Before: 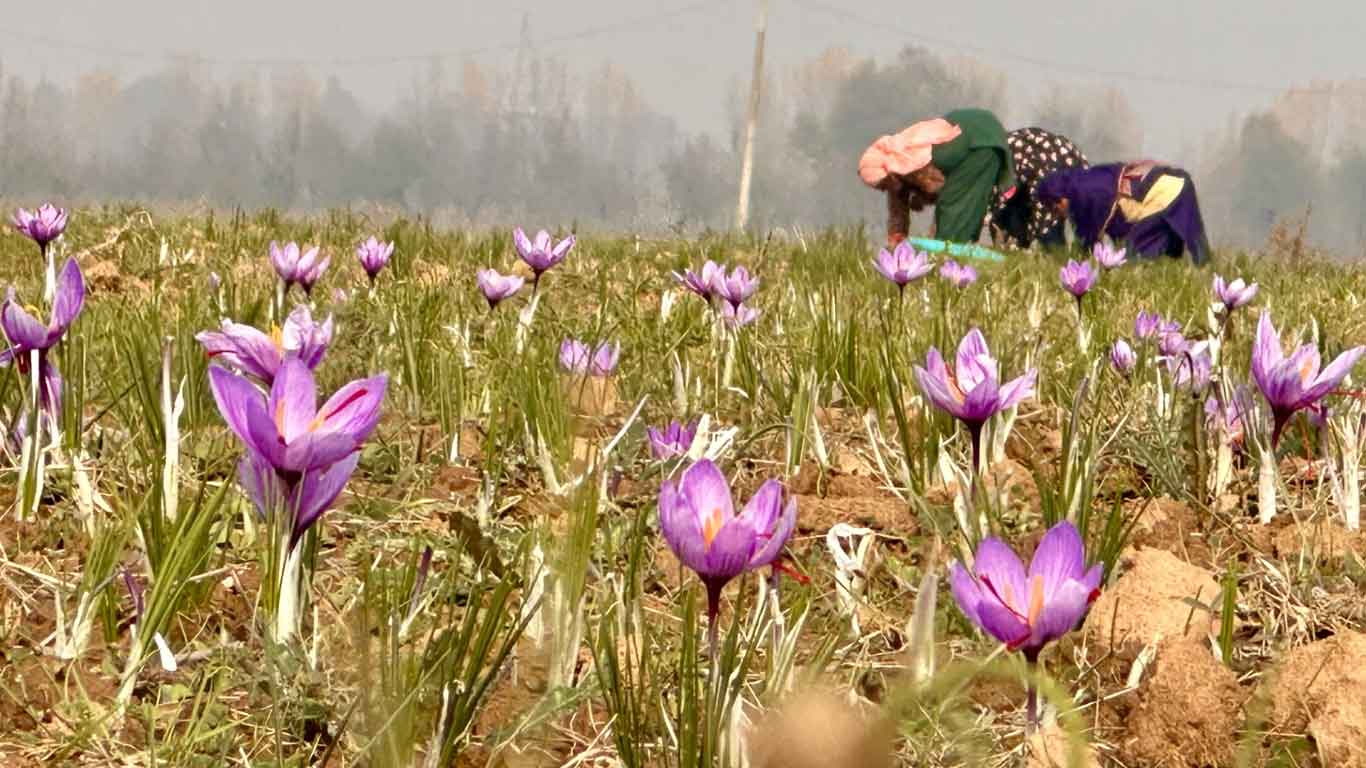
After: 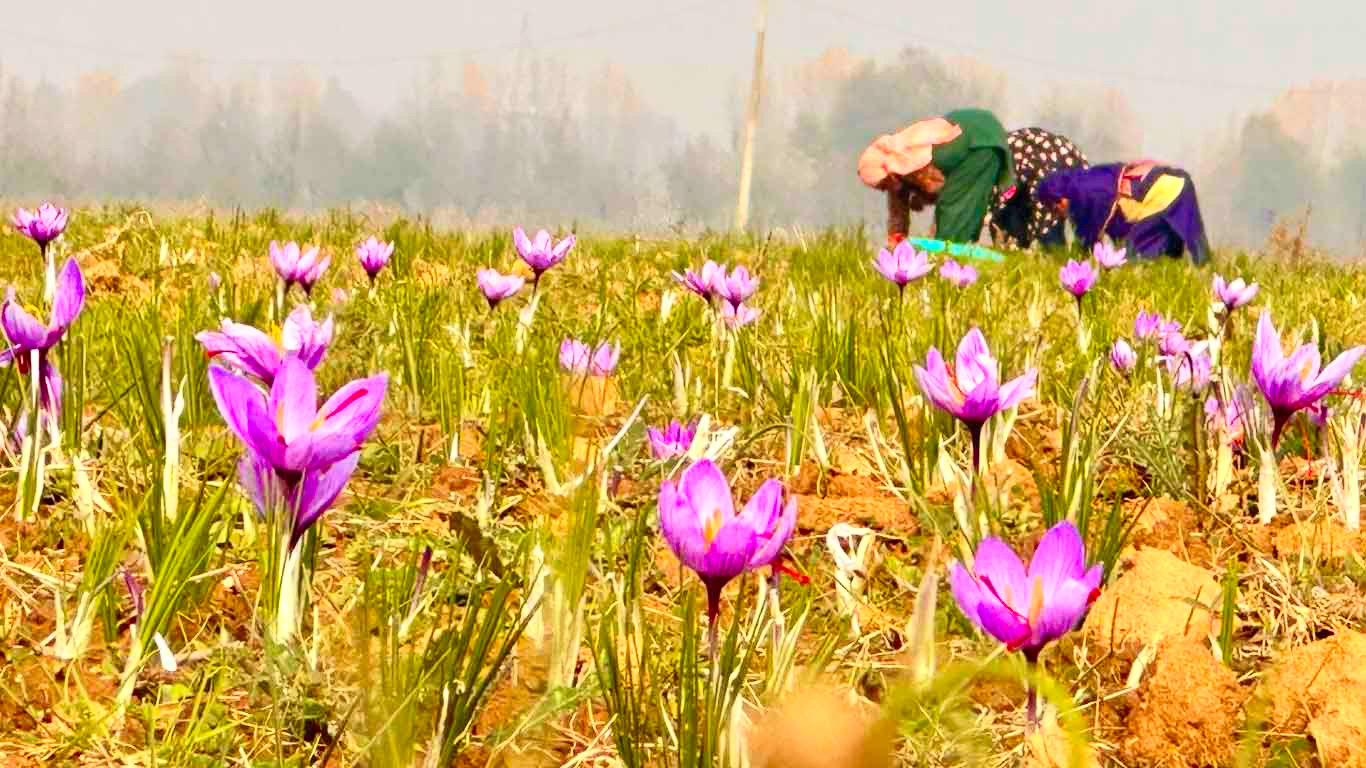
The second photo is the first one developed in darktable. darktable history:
contrast brightness saturation: contrast 0.201, brightness 0.201, saturation 0.788
